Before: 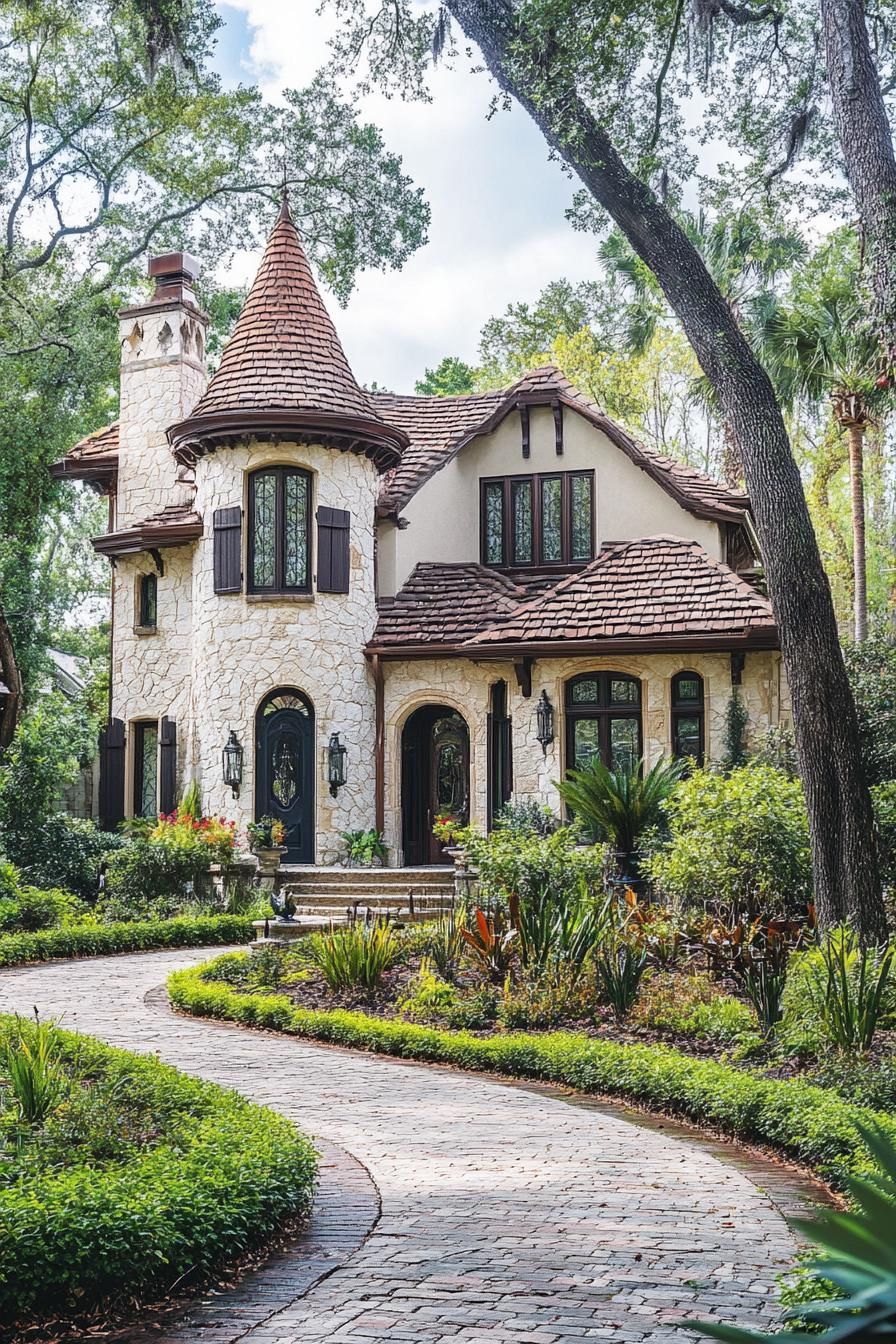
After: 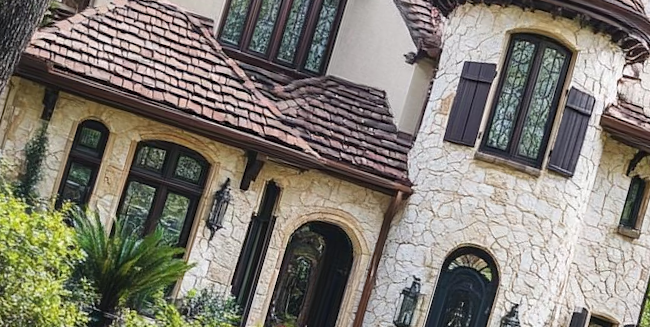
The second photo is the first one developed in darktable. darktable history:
crop and rotate: angle 16.12°, top 30.835%, bottom 35.653%
shadows and highlights: low approximation 0.01, soften with gaussian
levels: levels [0, 0.492, 0.984]
